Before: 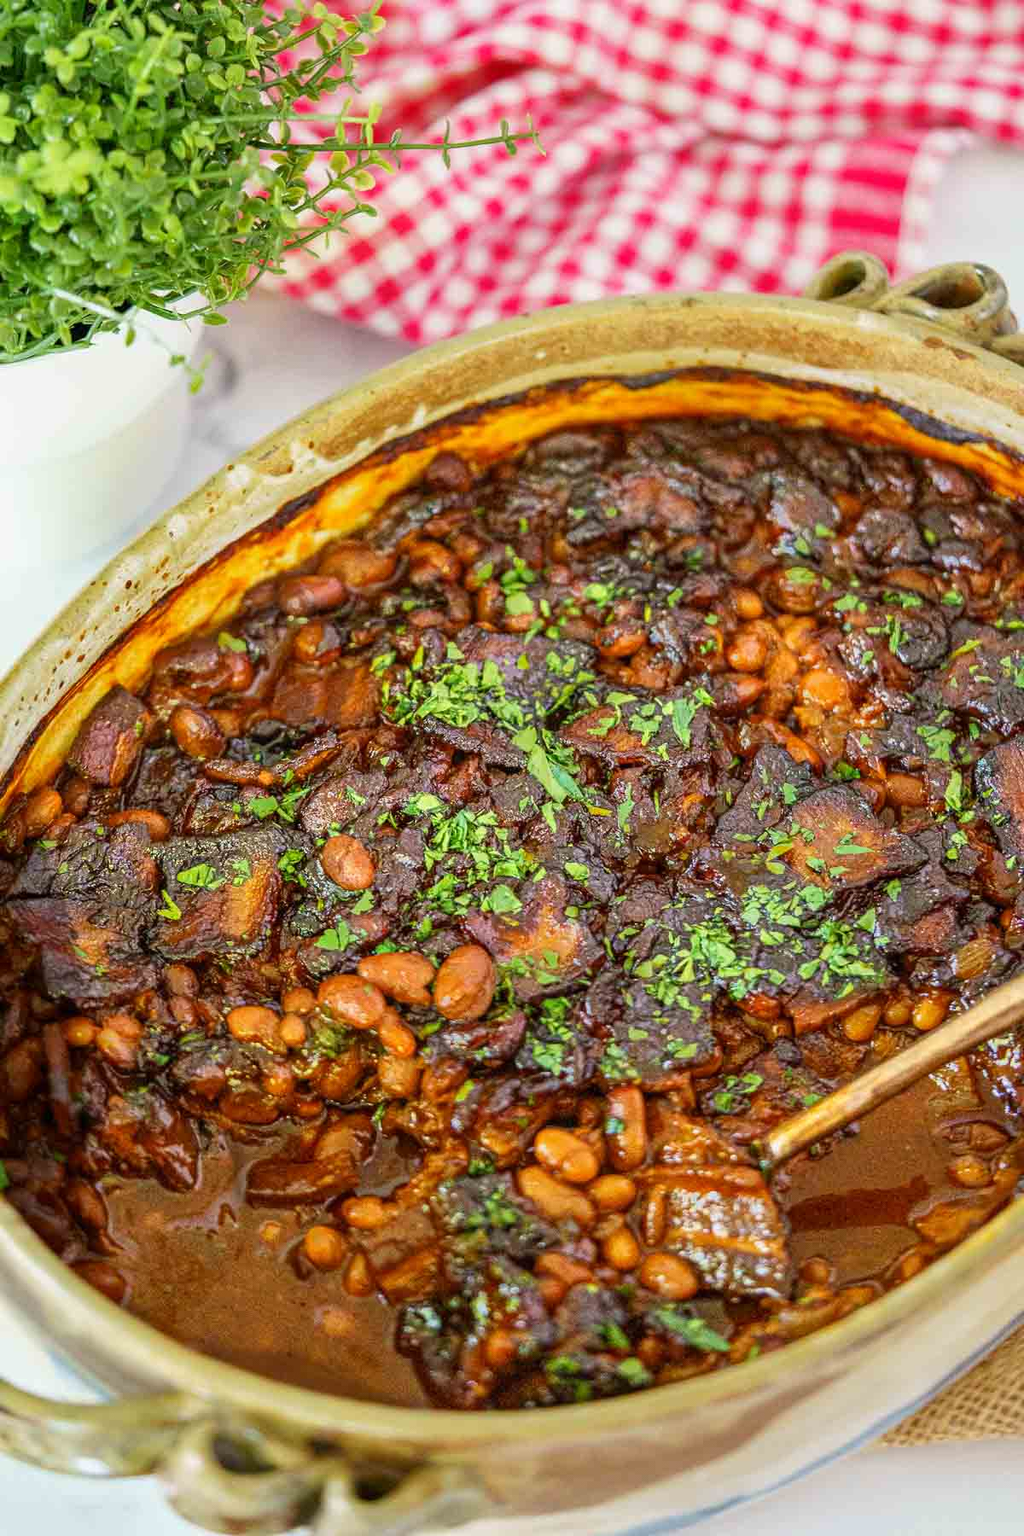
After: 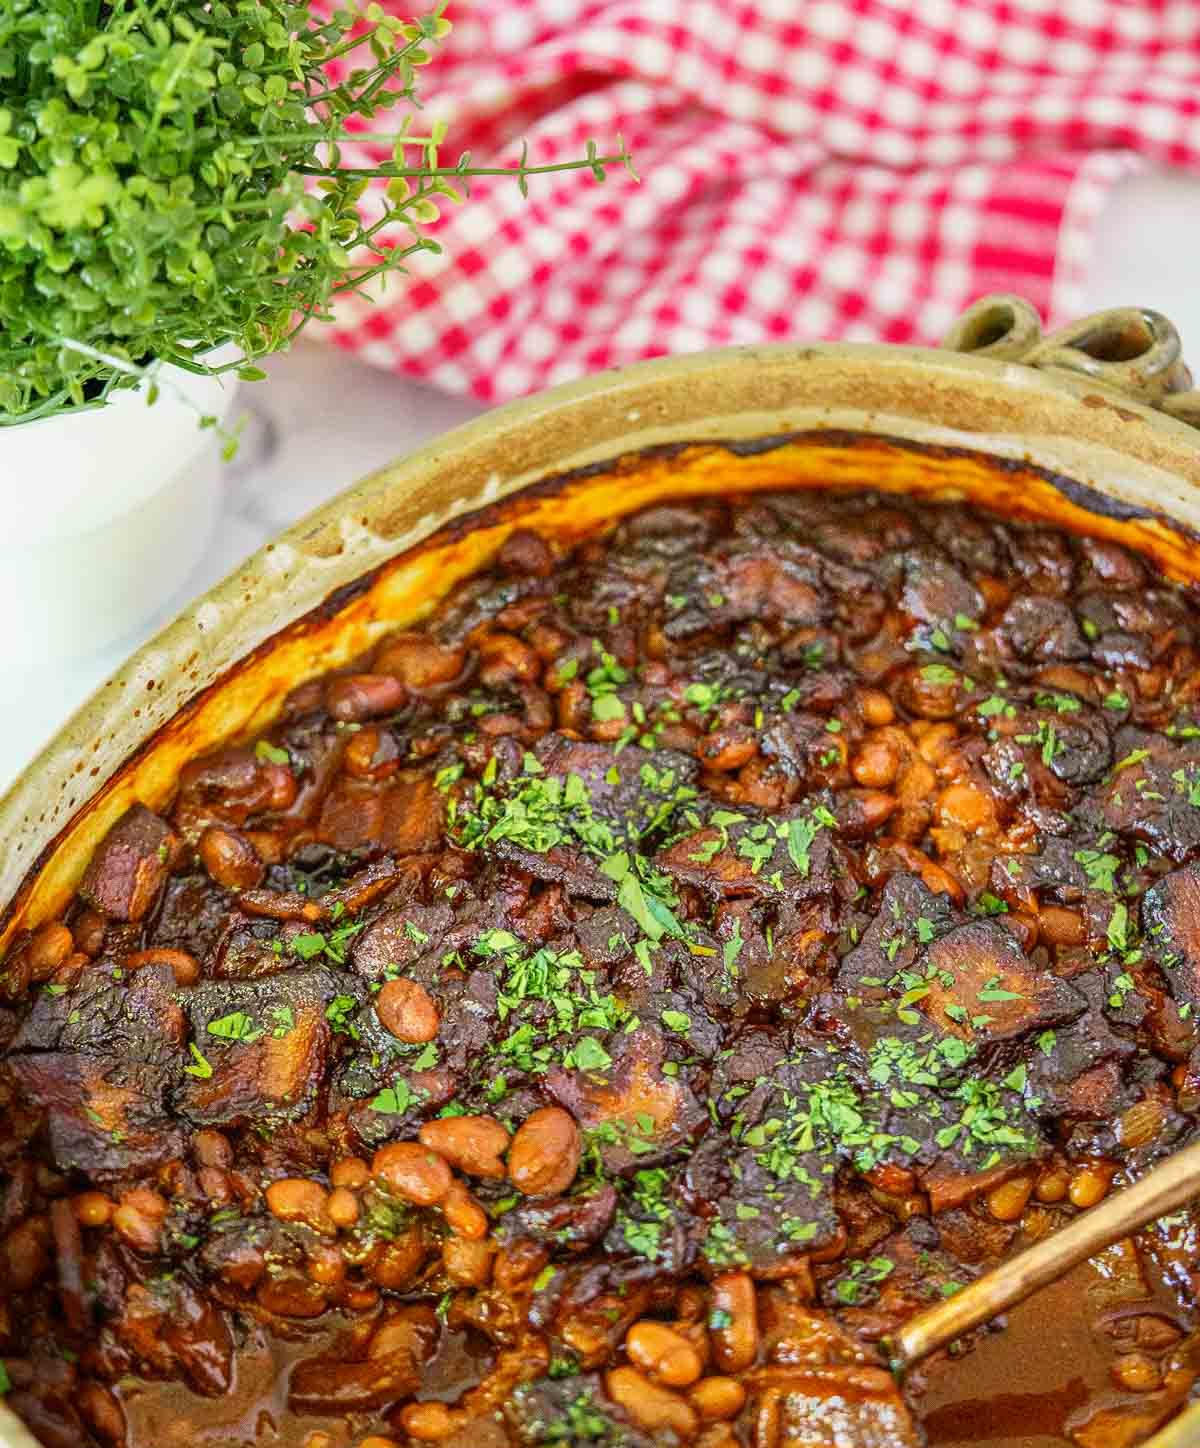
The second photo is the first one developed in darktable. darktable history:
crop: bottom 19.535%
